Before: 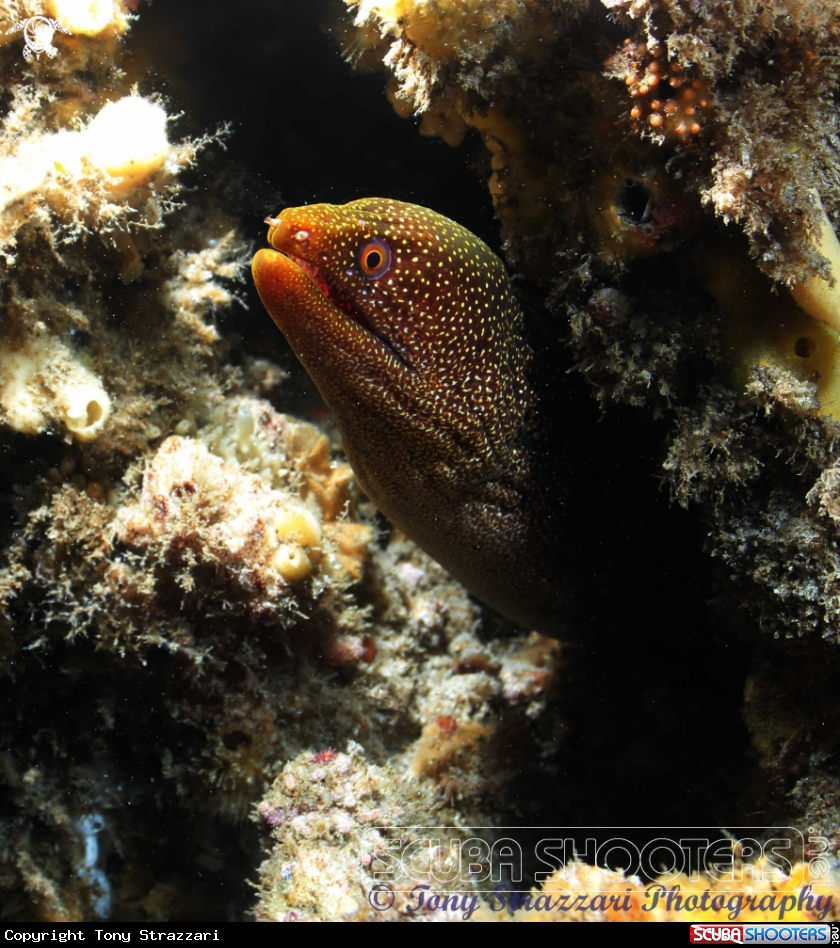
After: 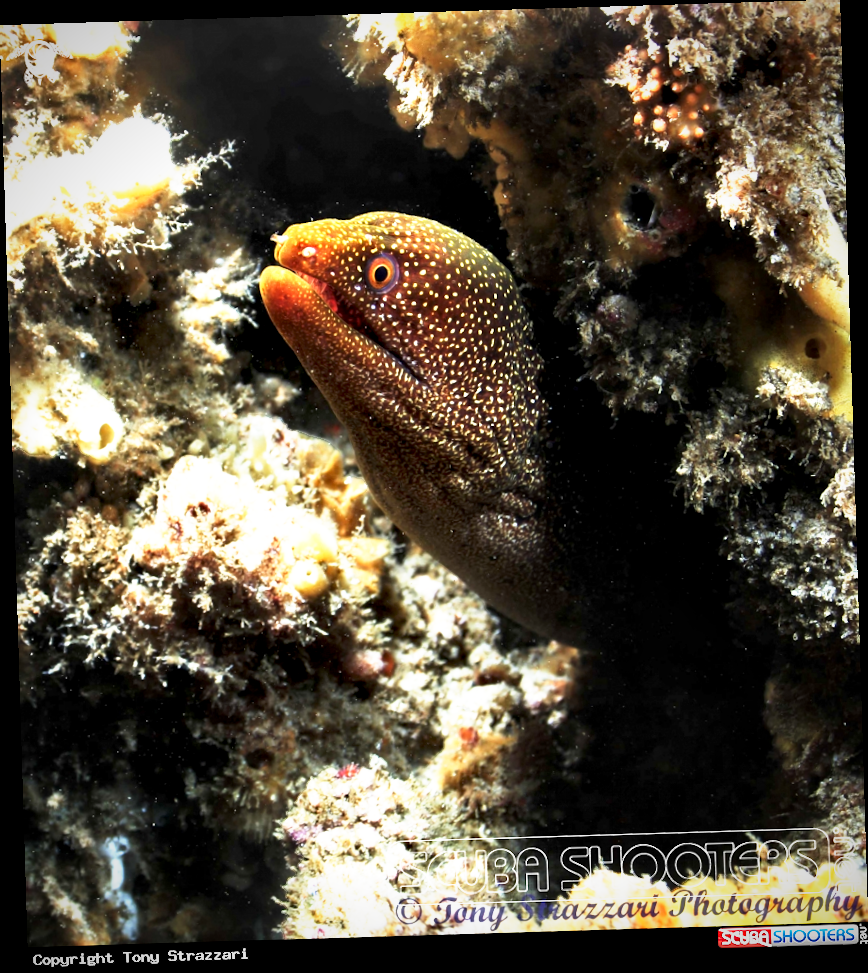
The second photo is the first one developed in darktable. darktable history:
contrast equalizer: y [[0.586, 0.584, 0.576, 0.565, 0.552, 0.539], [0.5 ×6], [0.97, 0.959, 0.919, 0.859, 0.789, 0.717], [0 ×6], [0 ×6]]
rotate and perspective: rotation -1.75°, automatic cropping off
base curve: curves: ch0 [(0, 0) (0.495, 0.917) (1, 1)], preserve colors none
vignetting: saturation 0, unbound false
